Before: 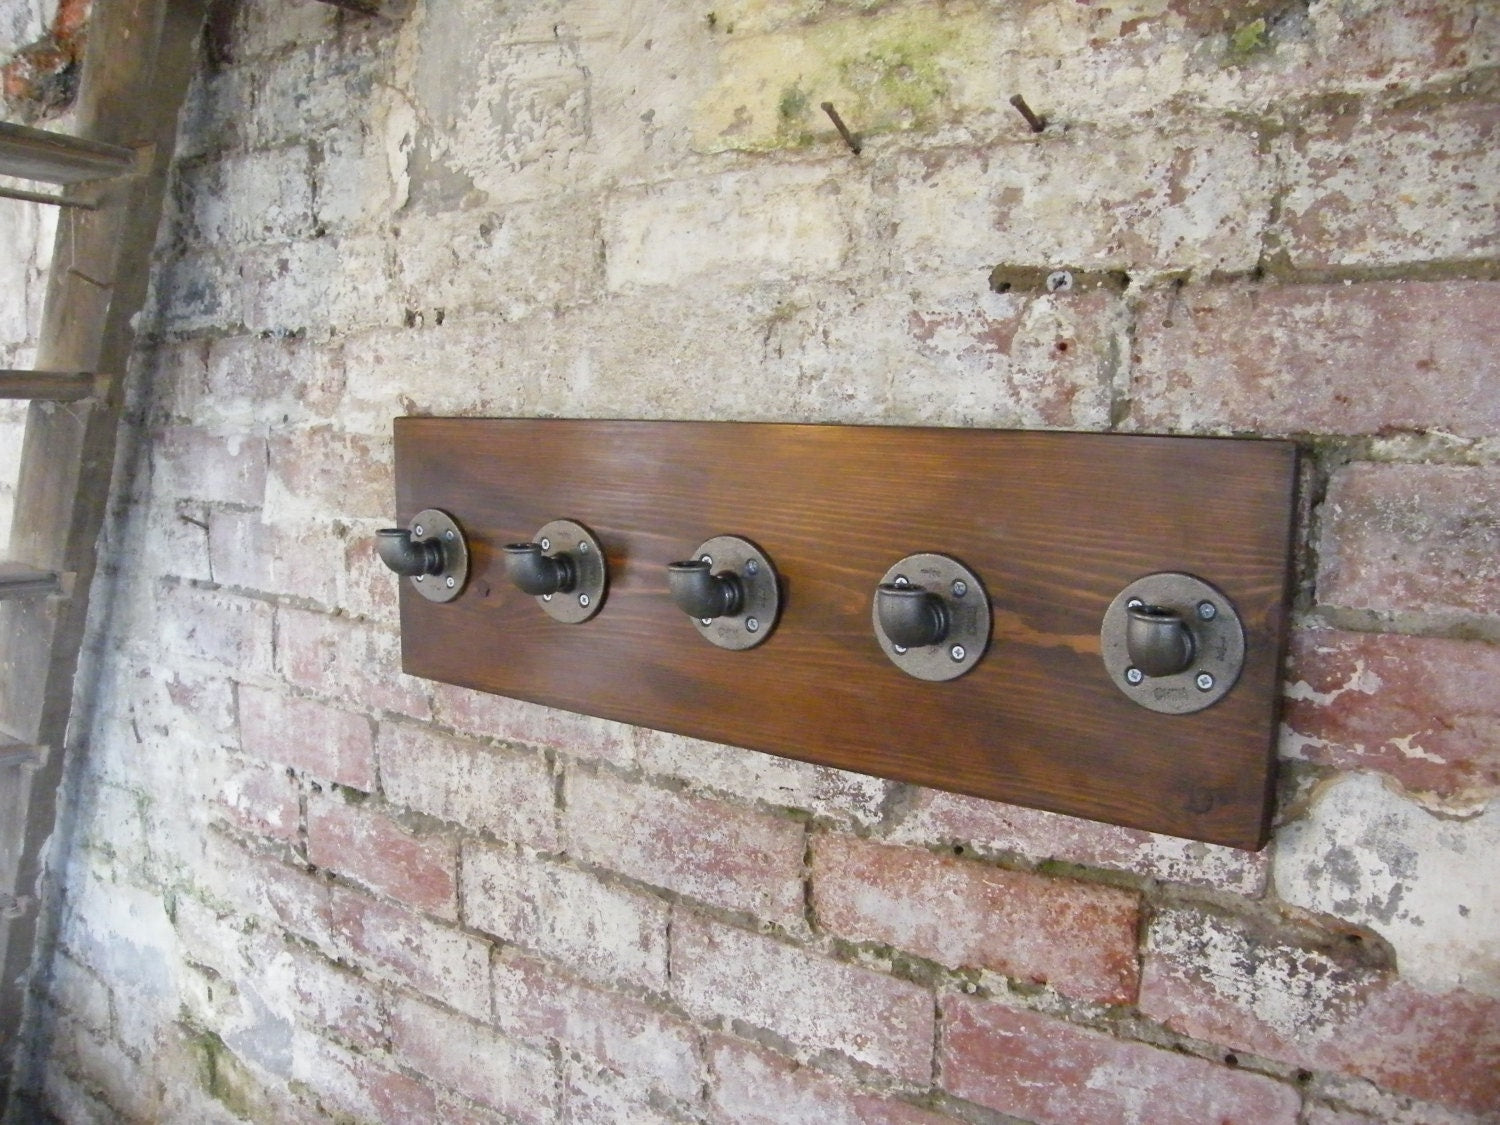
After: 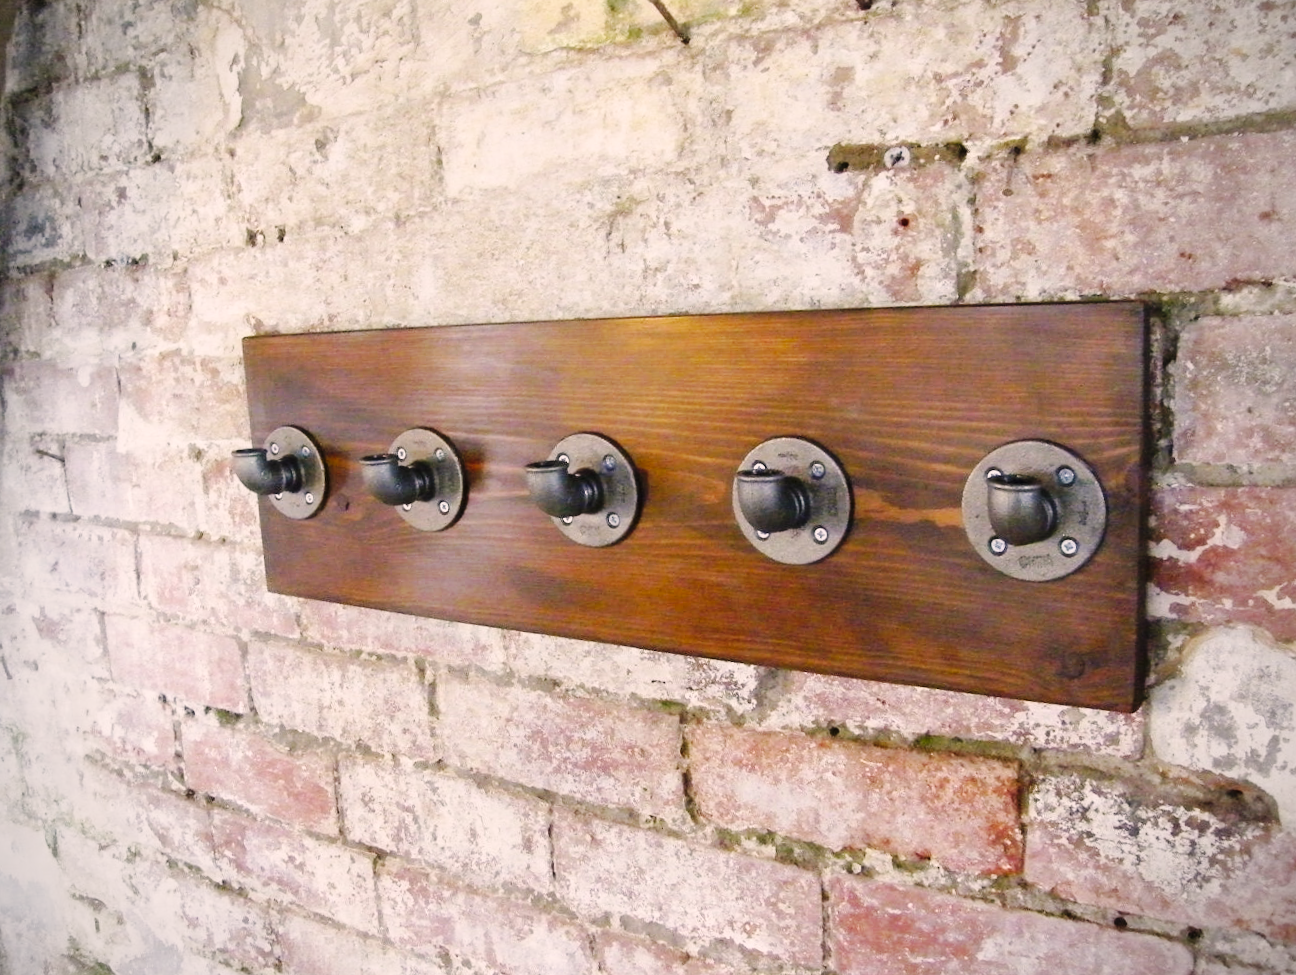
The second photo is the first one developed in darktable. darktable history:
crop and rotate: angle 3.84°, left 6.023%, top 5.714%
base curve: curves: ch0 [(0, 0) (0.036, 0.025) (0.121, 0.166) (0.206, 0.329) (0.605, 0.79) (1, 1)], preserve colors none
vignetting: fall-off radius 63.31%, unbound false
color correction: highlights a* 6, highlights b* 4.74
